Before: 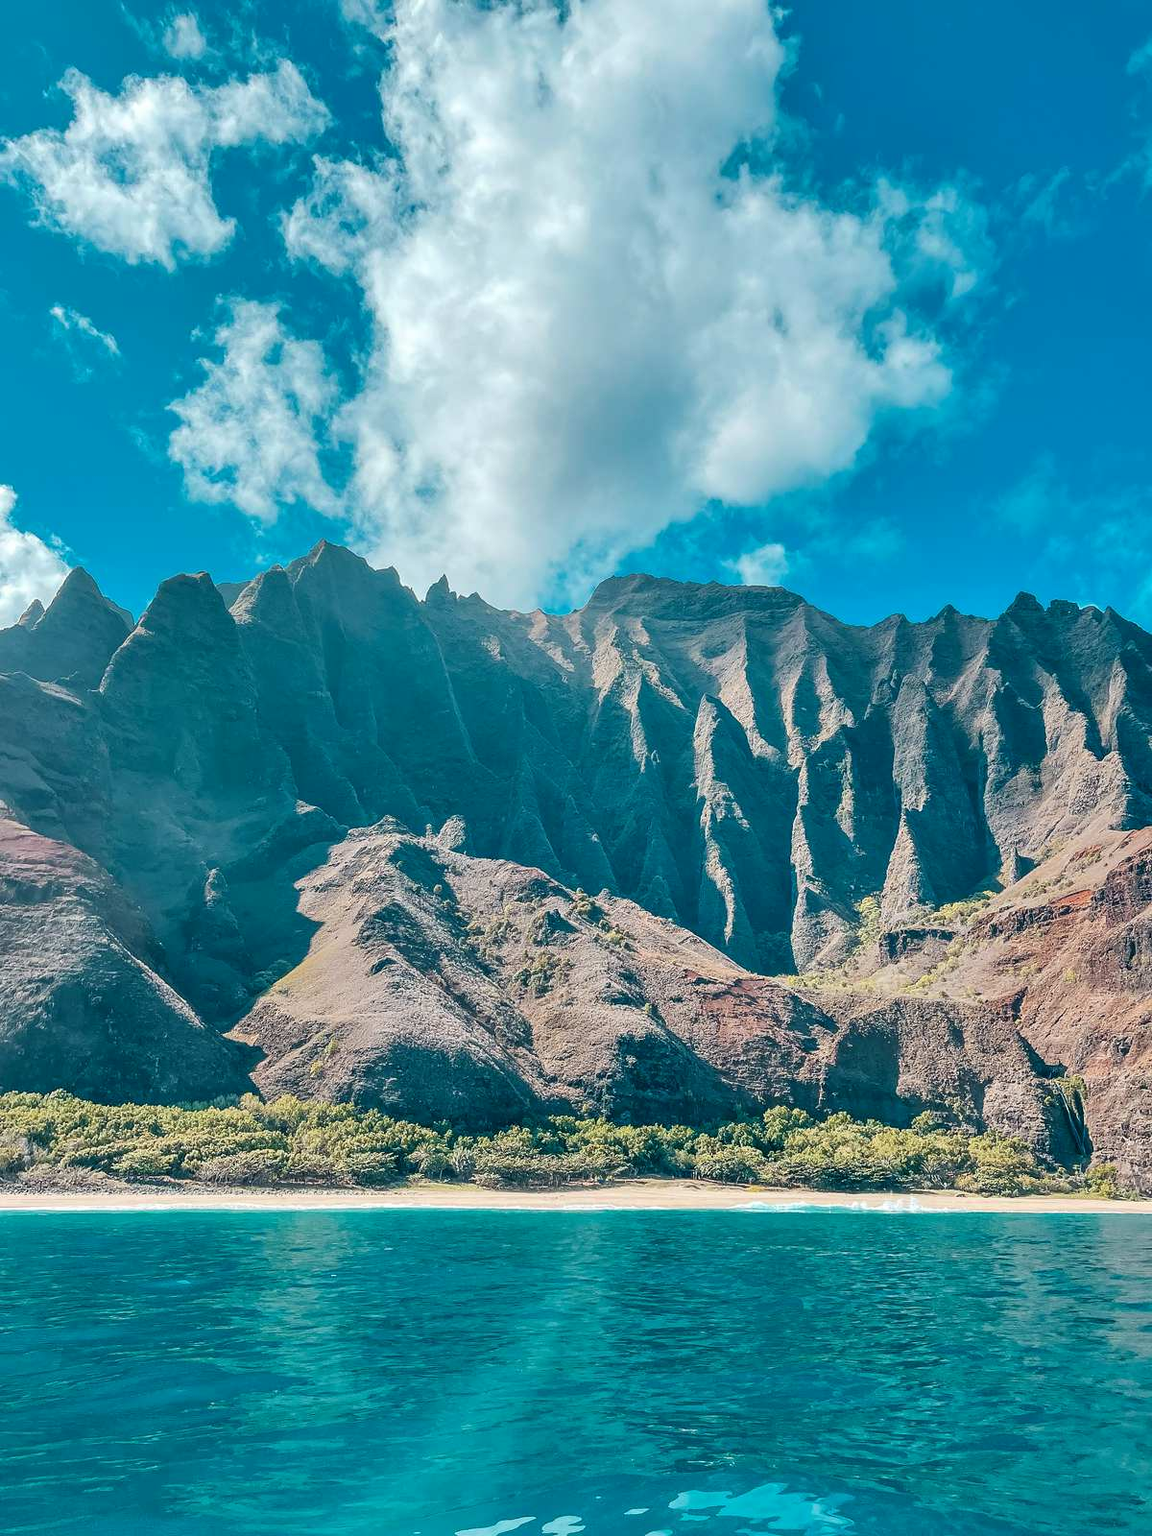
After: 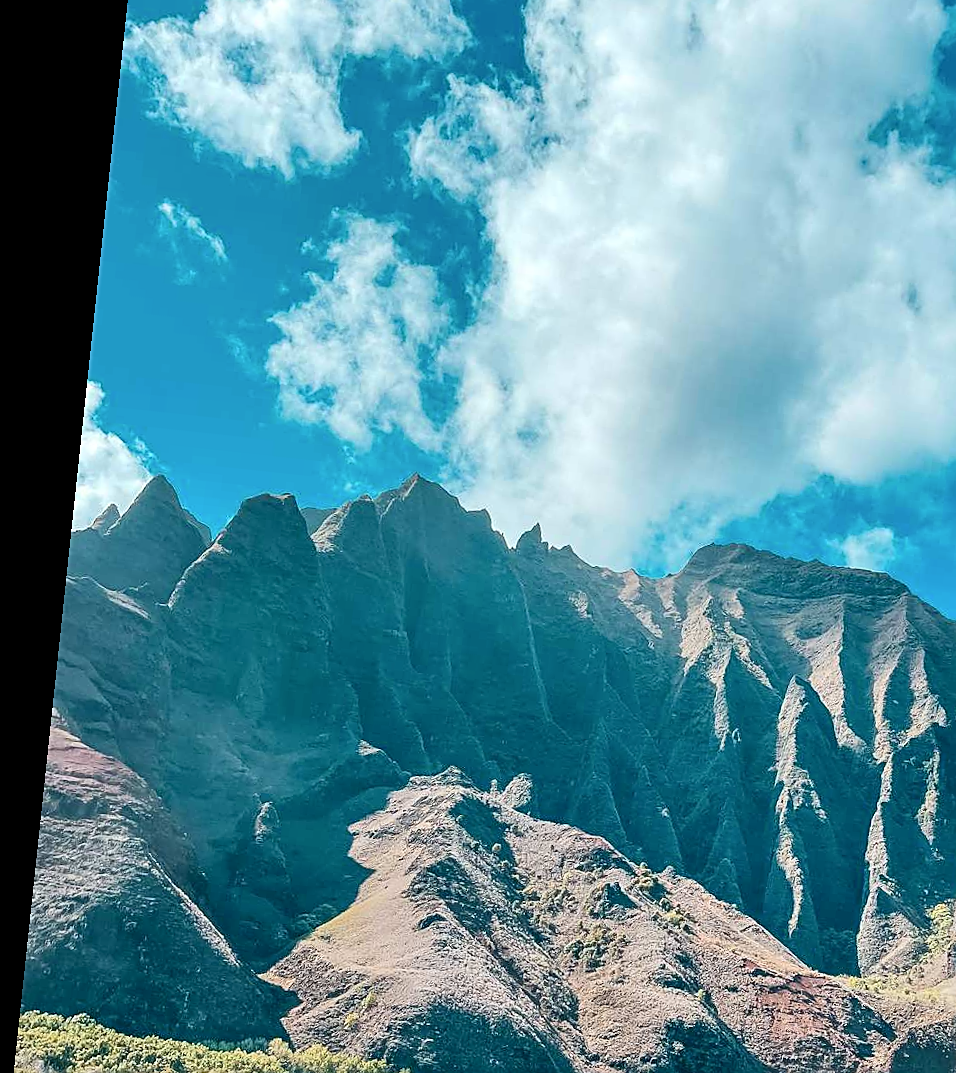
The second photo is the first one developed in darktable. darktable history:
contrast brightness saturation: contrast 0.148, brightness 0.046
crop and rotate: angle -6.08°, left 2.067%, top 7.074%, right 27.716%, bottom 30.419%
sharpen: on, module defaults
